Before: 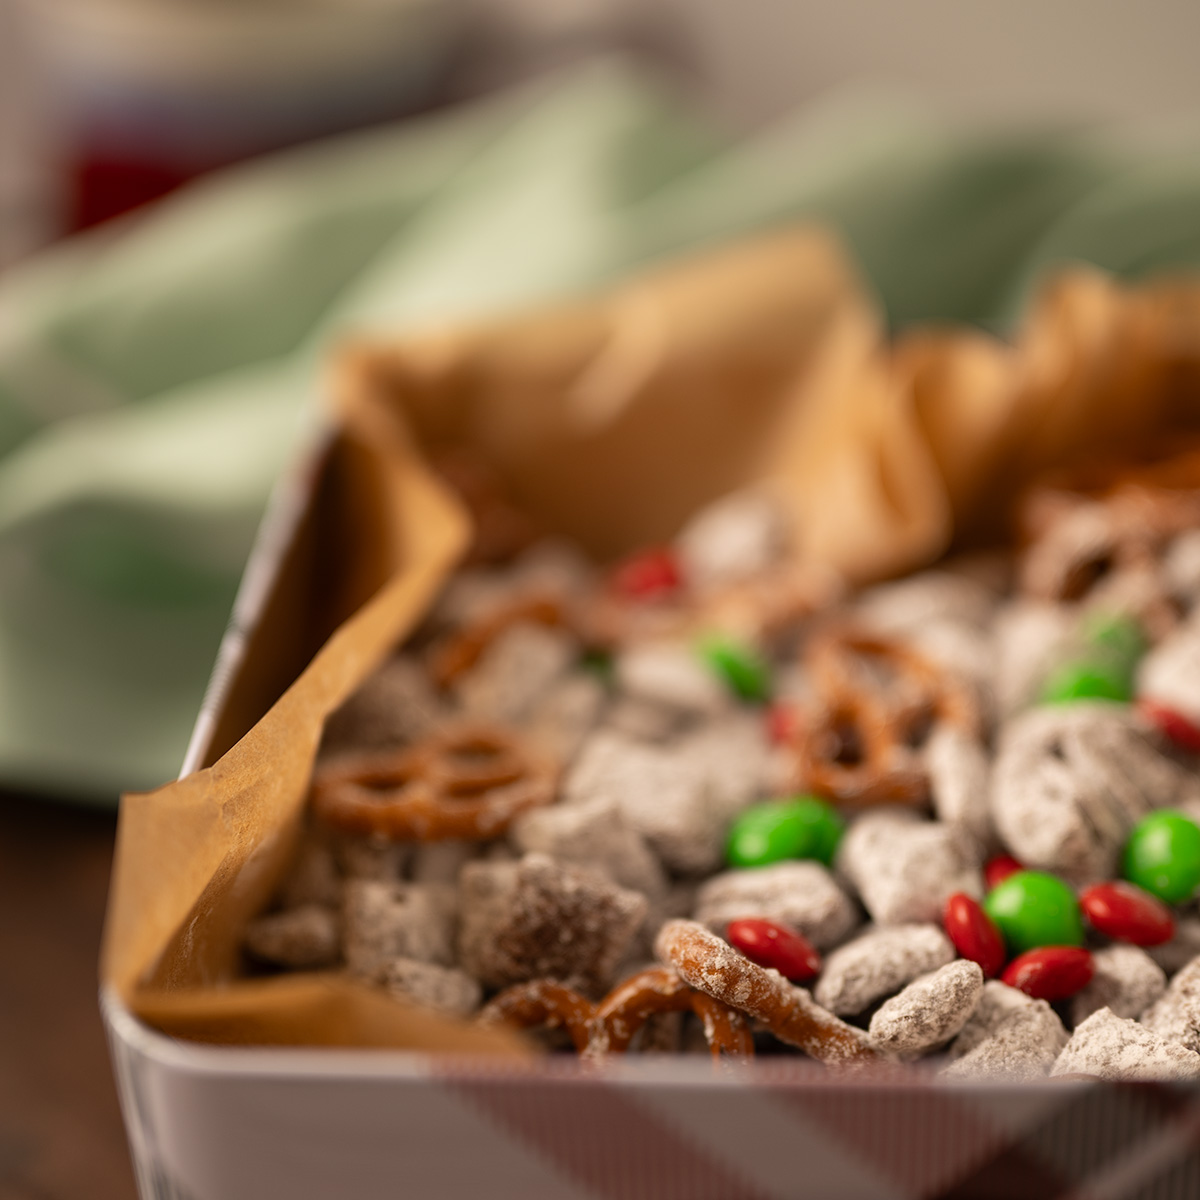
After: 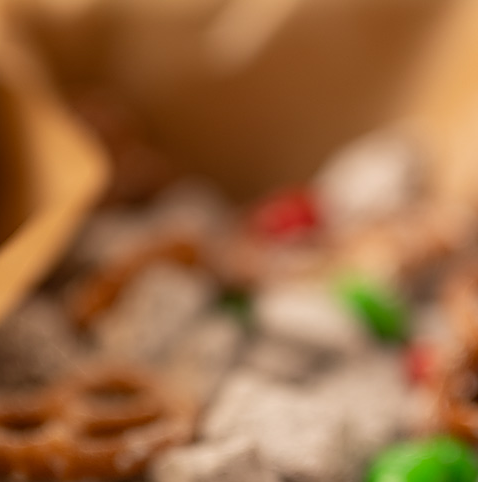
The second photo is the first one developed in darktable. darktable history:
sharpen: on, module defaults
crop: left 30.212%, top 30.037%, right 29.934%, bottom 29.734%
